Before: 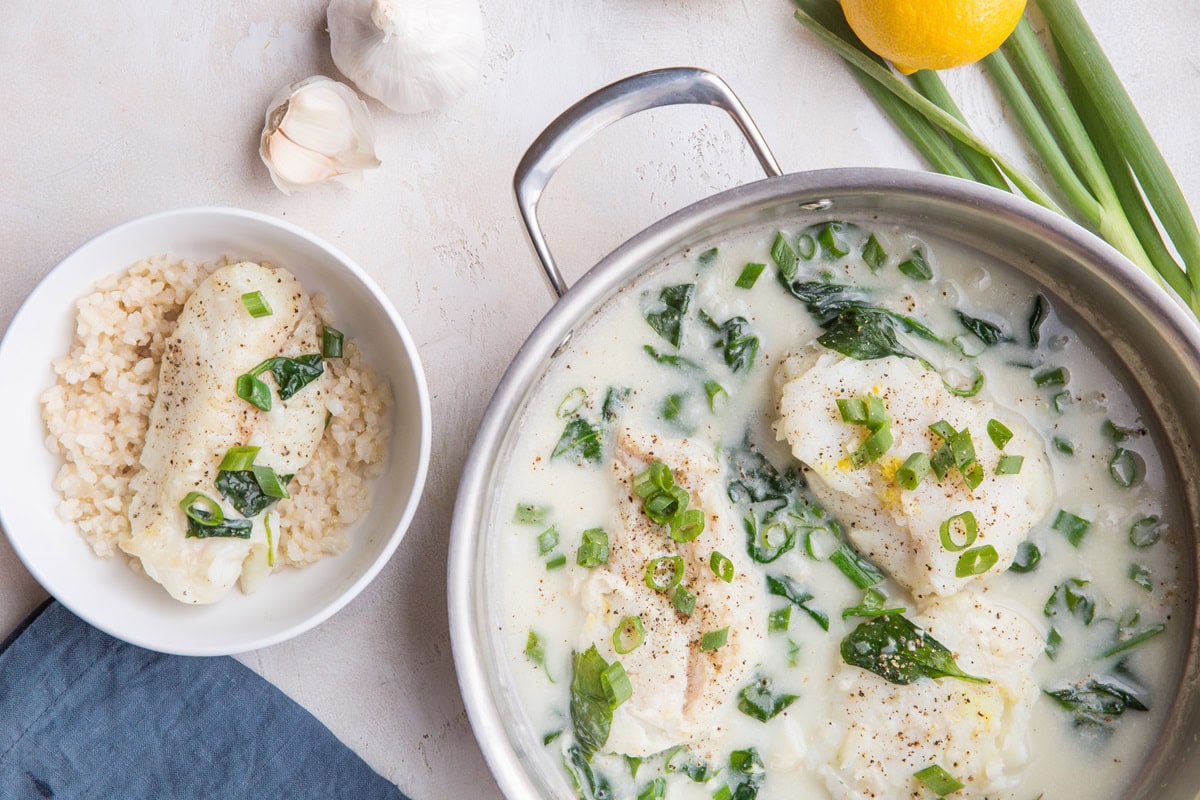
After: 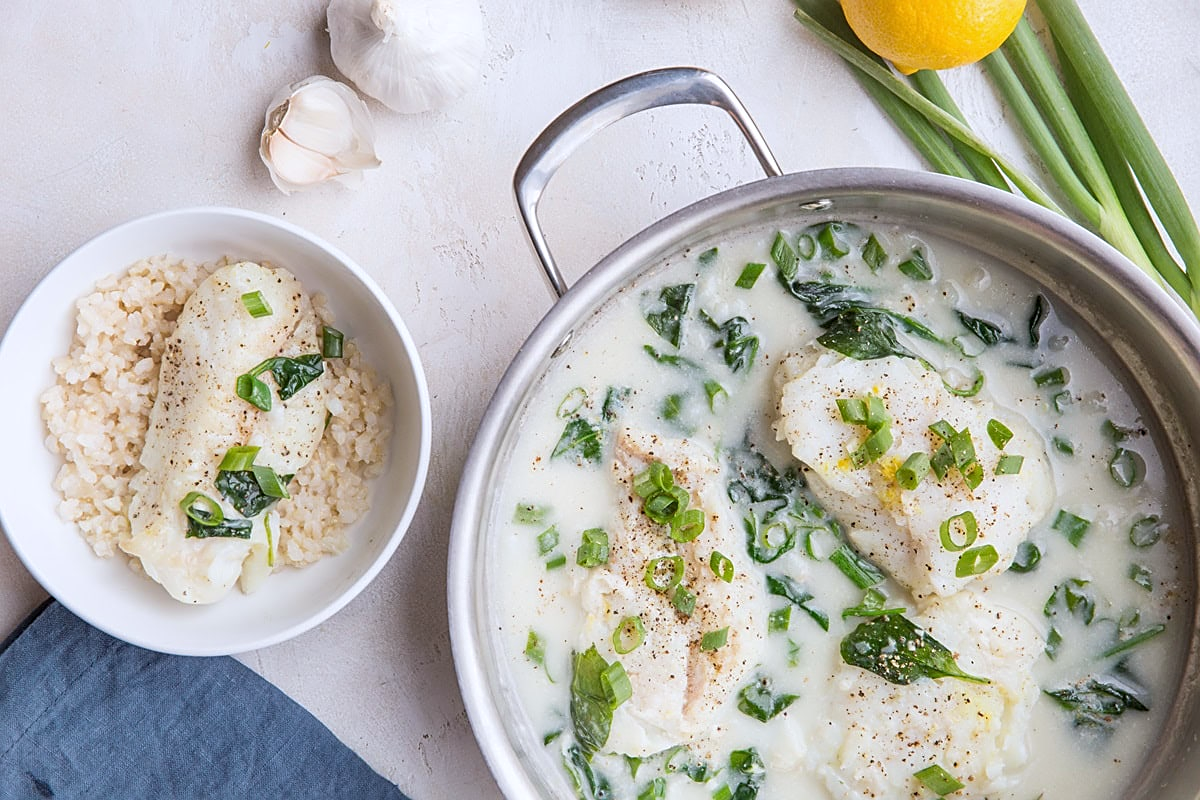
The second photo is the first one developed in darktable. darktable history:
white balance: red 0.983, blue 1.036
sharpen: on, module defaults
